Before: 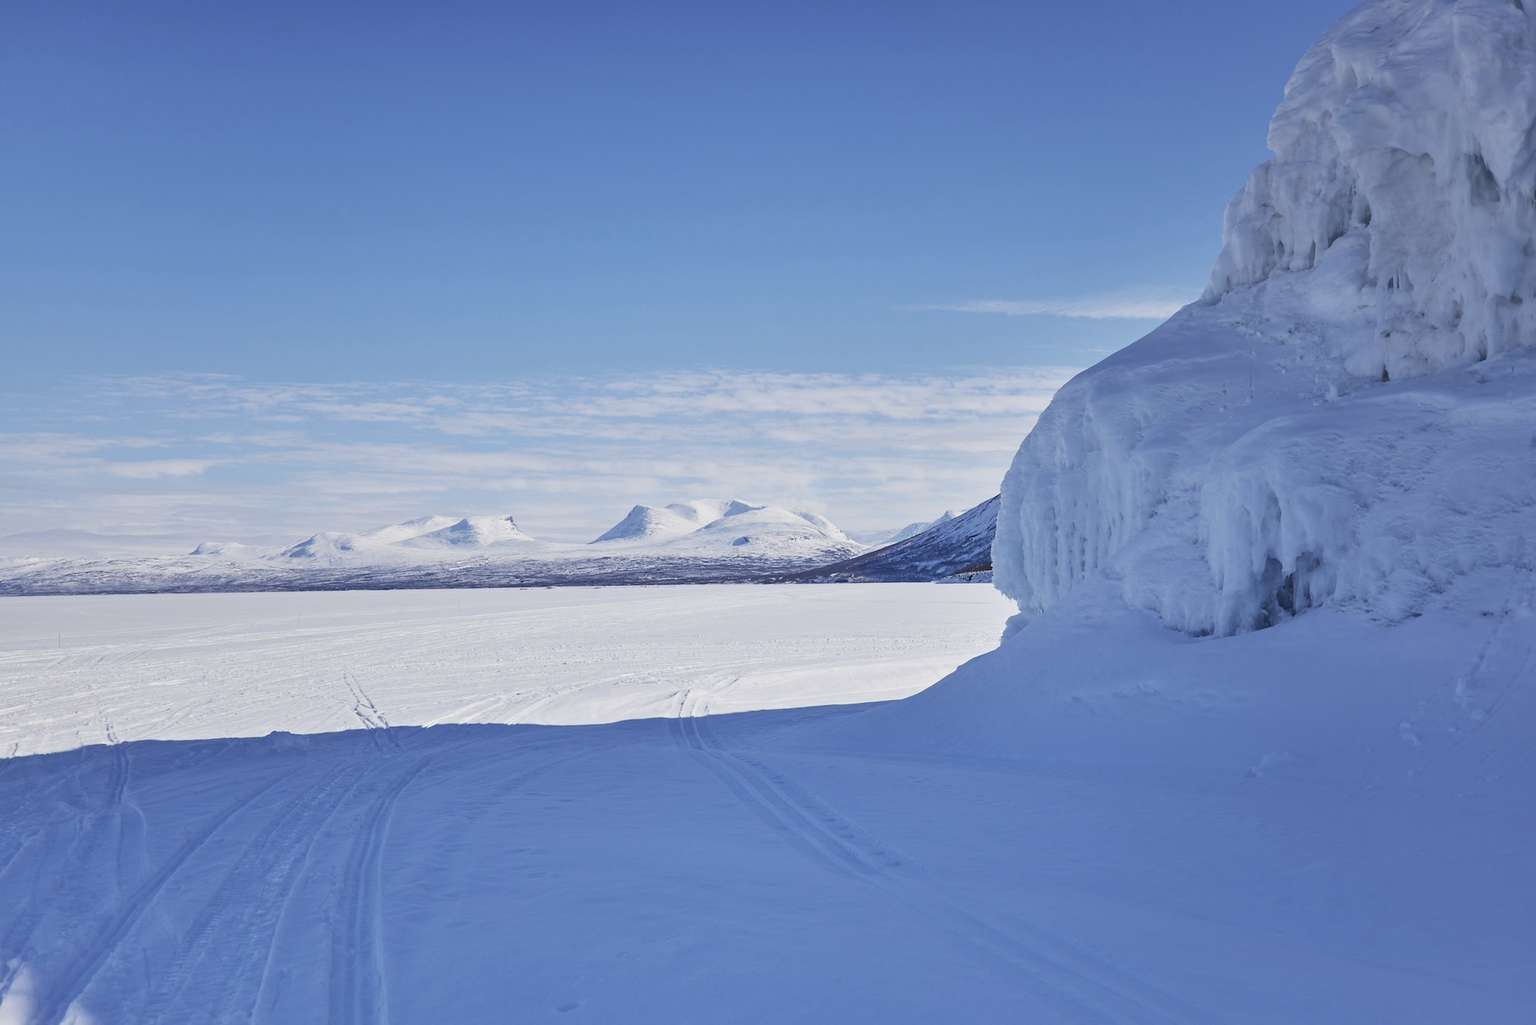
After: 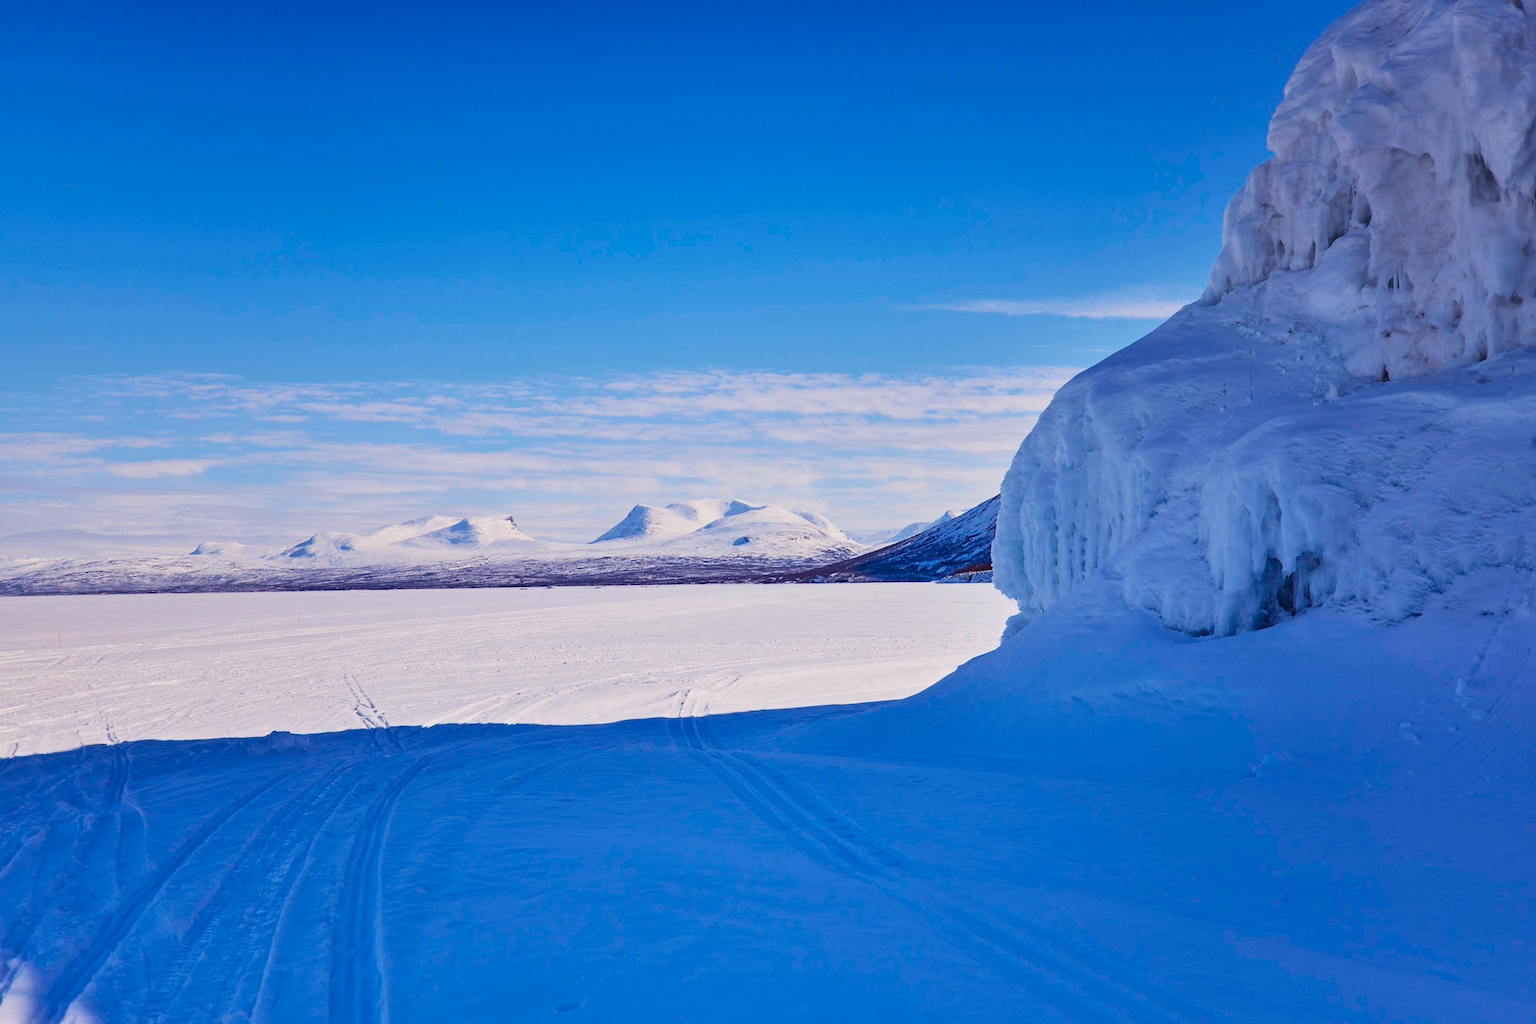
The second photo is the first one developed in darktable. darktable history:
exposure: exposure -0.157 EV, compensate highlight preservation false
contrast brightness saturation: contrast 0.16, saturation 0.32
color balance rgb: perceptual saturation grading › global saturation 20%, global vibrance 20%
rgb levels: mode RGB, independent channels, levels [[0, 0.5, 1], [0, 0.521, 1], [0, 0.536, 1]]
